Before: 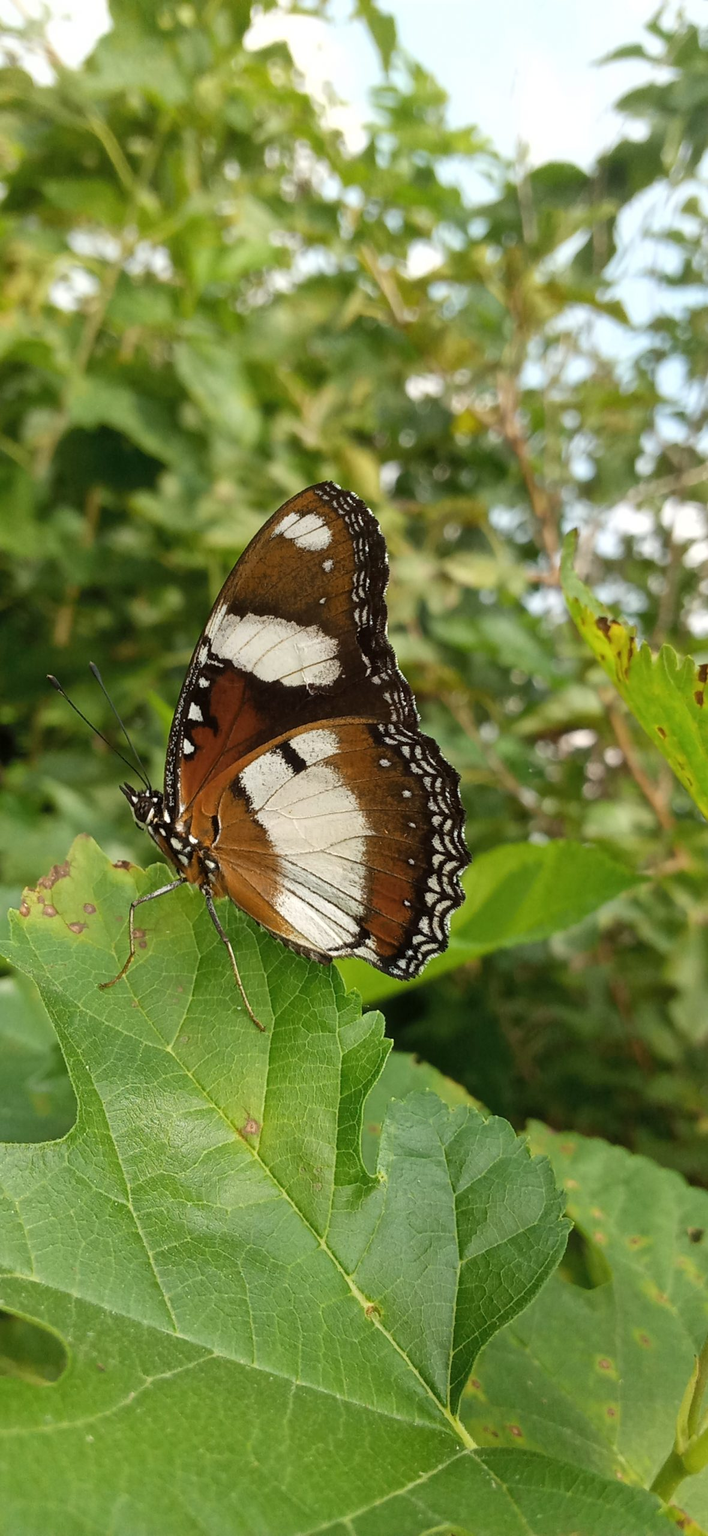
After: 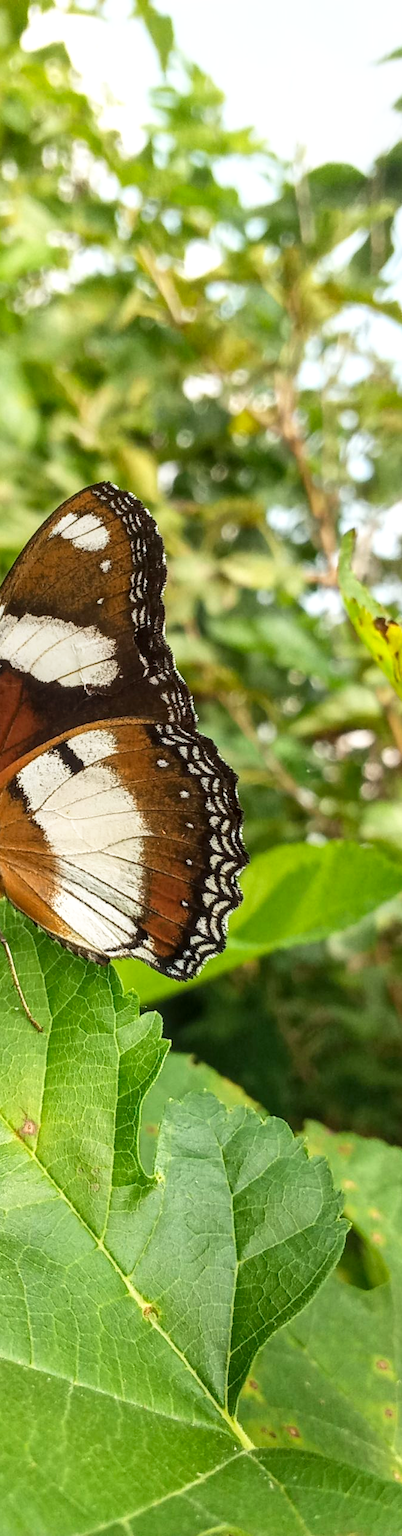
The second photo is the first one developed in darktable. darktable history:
contrast brightness saturation: contrast 0.099, brightness 0.029, saturation 0.093
local contrast: on, module defaults
base curve: curves: ch0 [(0, 0) (0.688, 0.865) (1, 1)], preserve colors none
crop: left 31.489%, top 0.023%, right 11.713%
